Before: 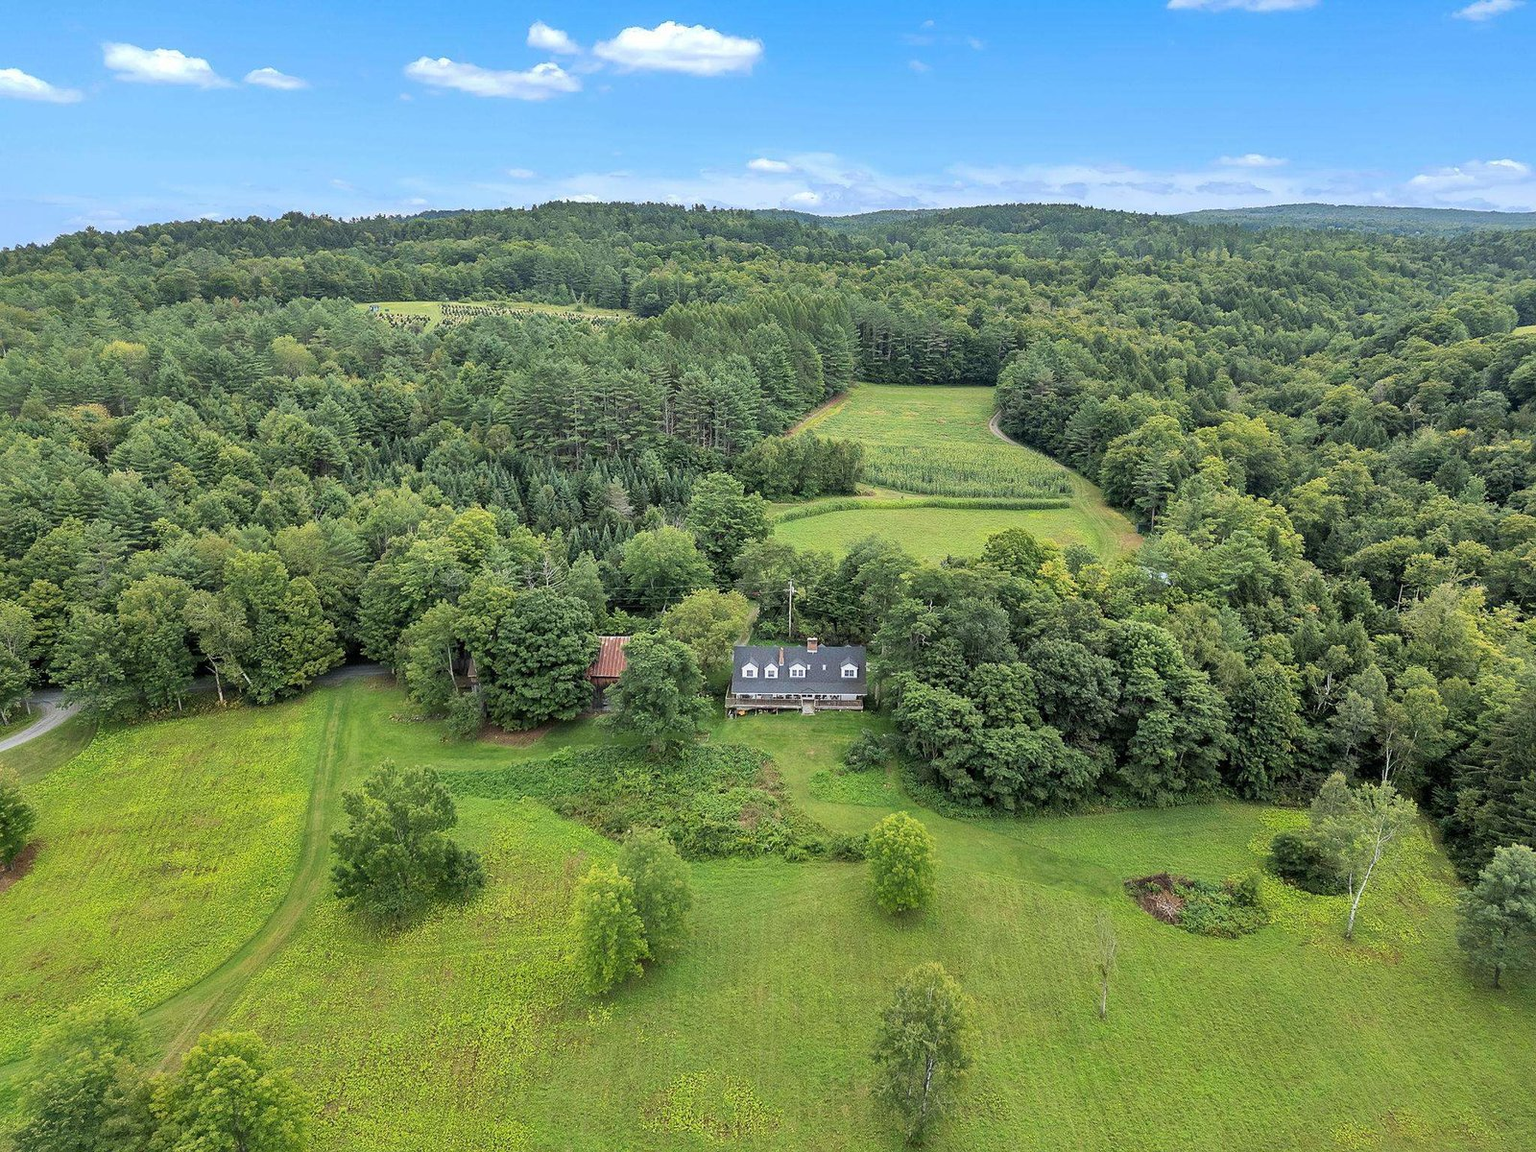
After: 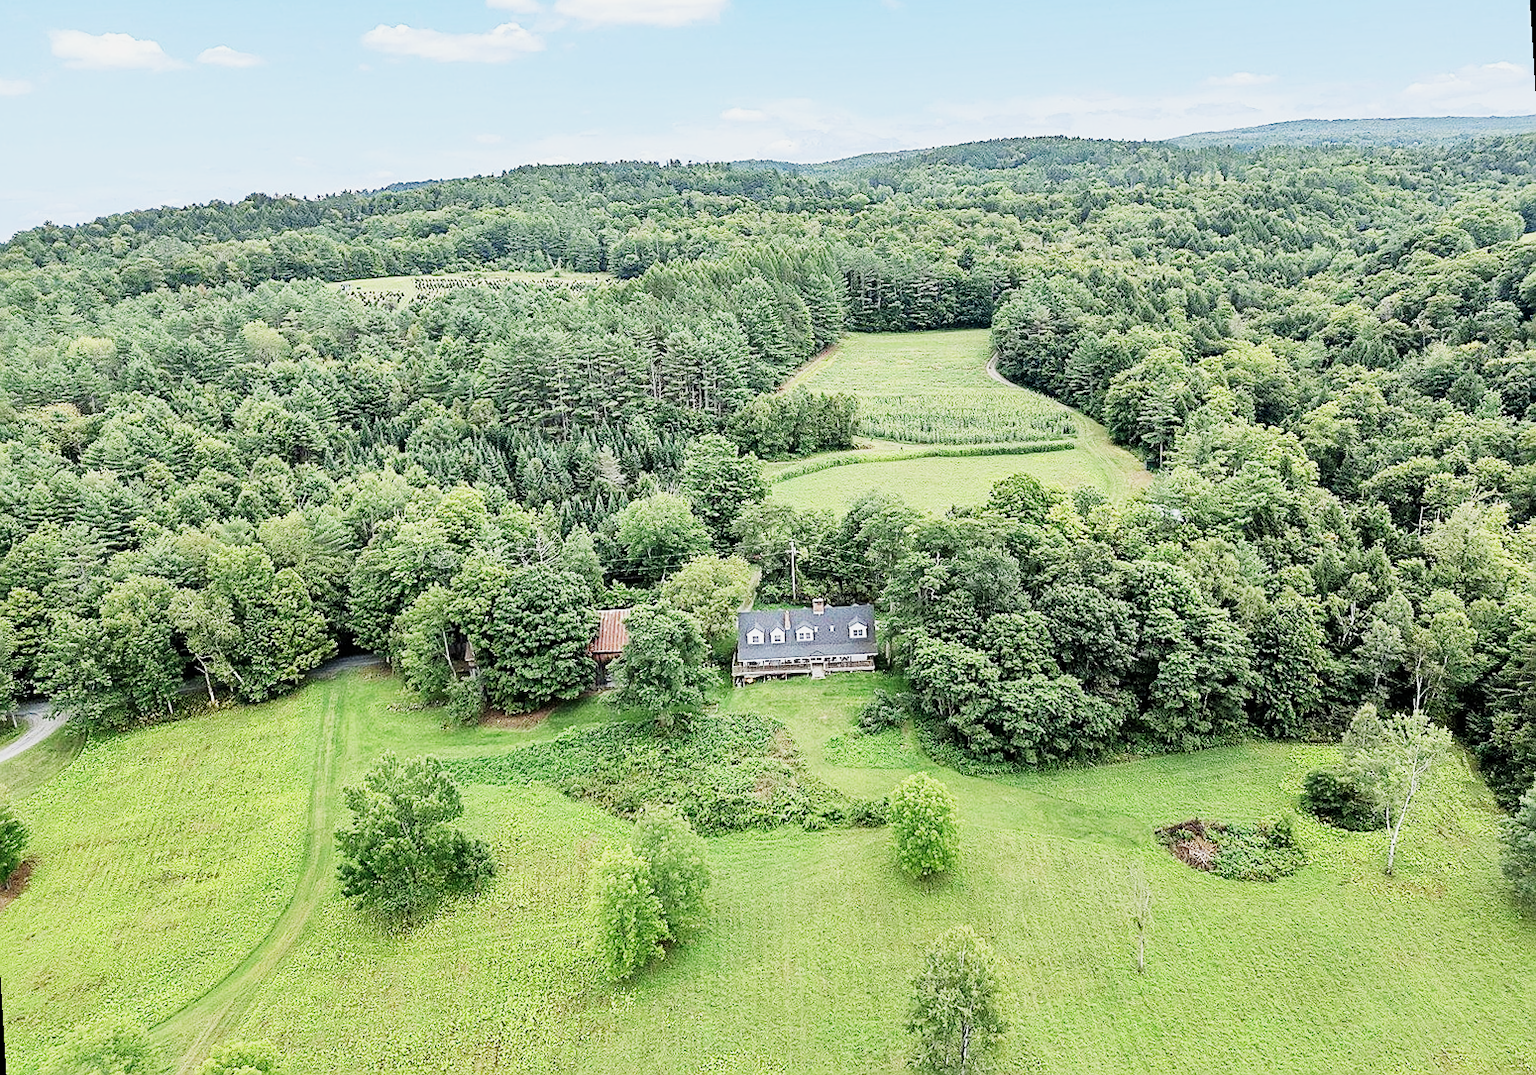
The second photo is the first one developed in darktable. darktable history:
rotate and perspective: rotation -3.52°, crop left 0.036, crop right 0.964, crop top 0.081, crop bottom 0.919
color zones: curves: ch1 [(0.113, 0.438) (0.75, 0.5)]; ch2 [(0.12, 0.526) (0.75, 0.5)]
sigmoid: contrast 1.7, skew -0.2, preserve hue 0%, red attenuation 0.1, red rotation 0.035, green attenuation 0.1, green rotation -0.017, blue attenuation 0.15, blue rotation -0.052, base primaries Rec2020
exposure: black level correction 0, exposure 1 EV, compensate exposure bias true, compensate highlight preservation false
sharpen: on, module defaults
